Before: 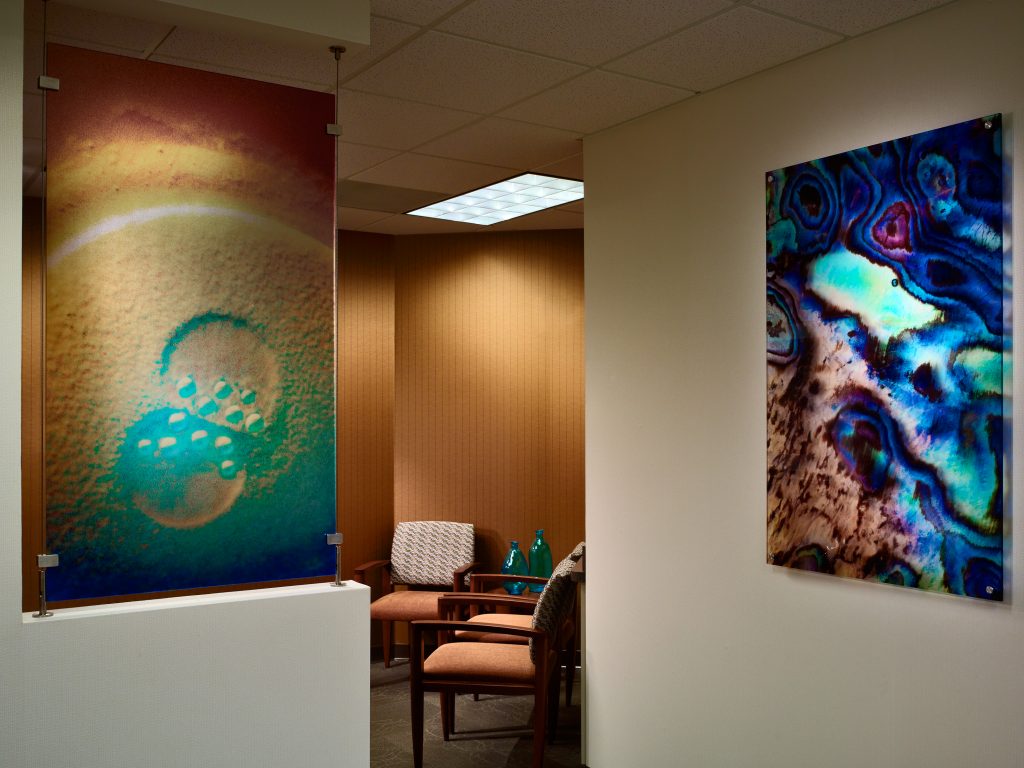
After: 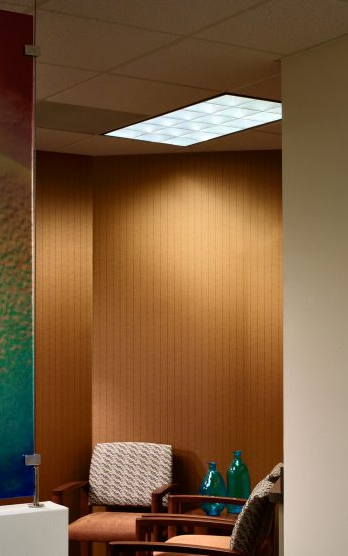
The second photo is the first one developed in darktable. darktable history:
crop and rotate: left 29.53%, top 10.352%, right 36.45%, bottom 17.208%
